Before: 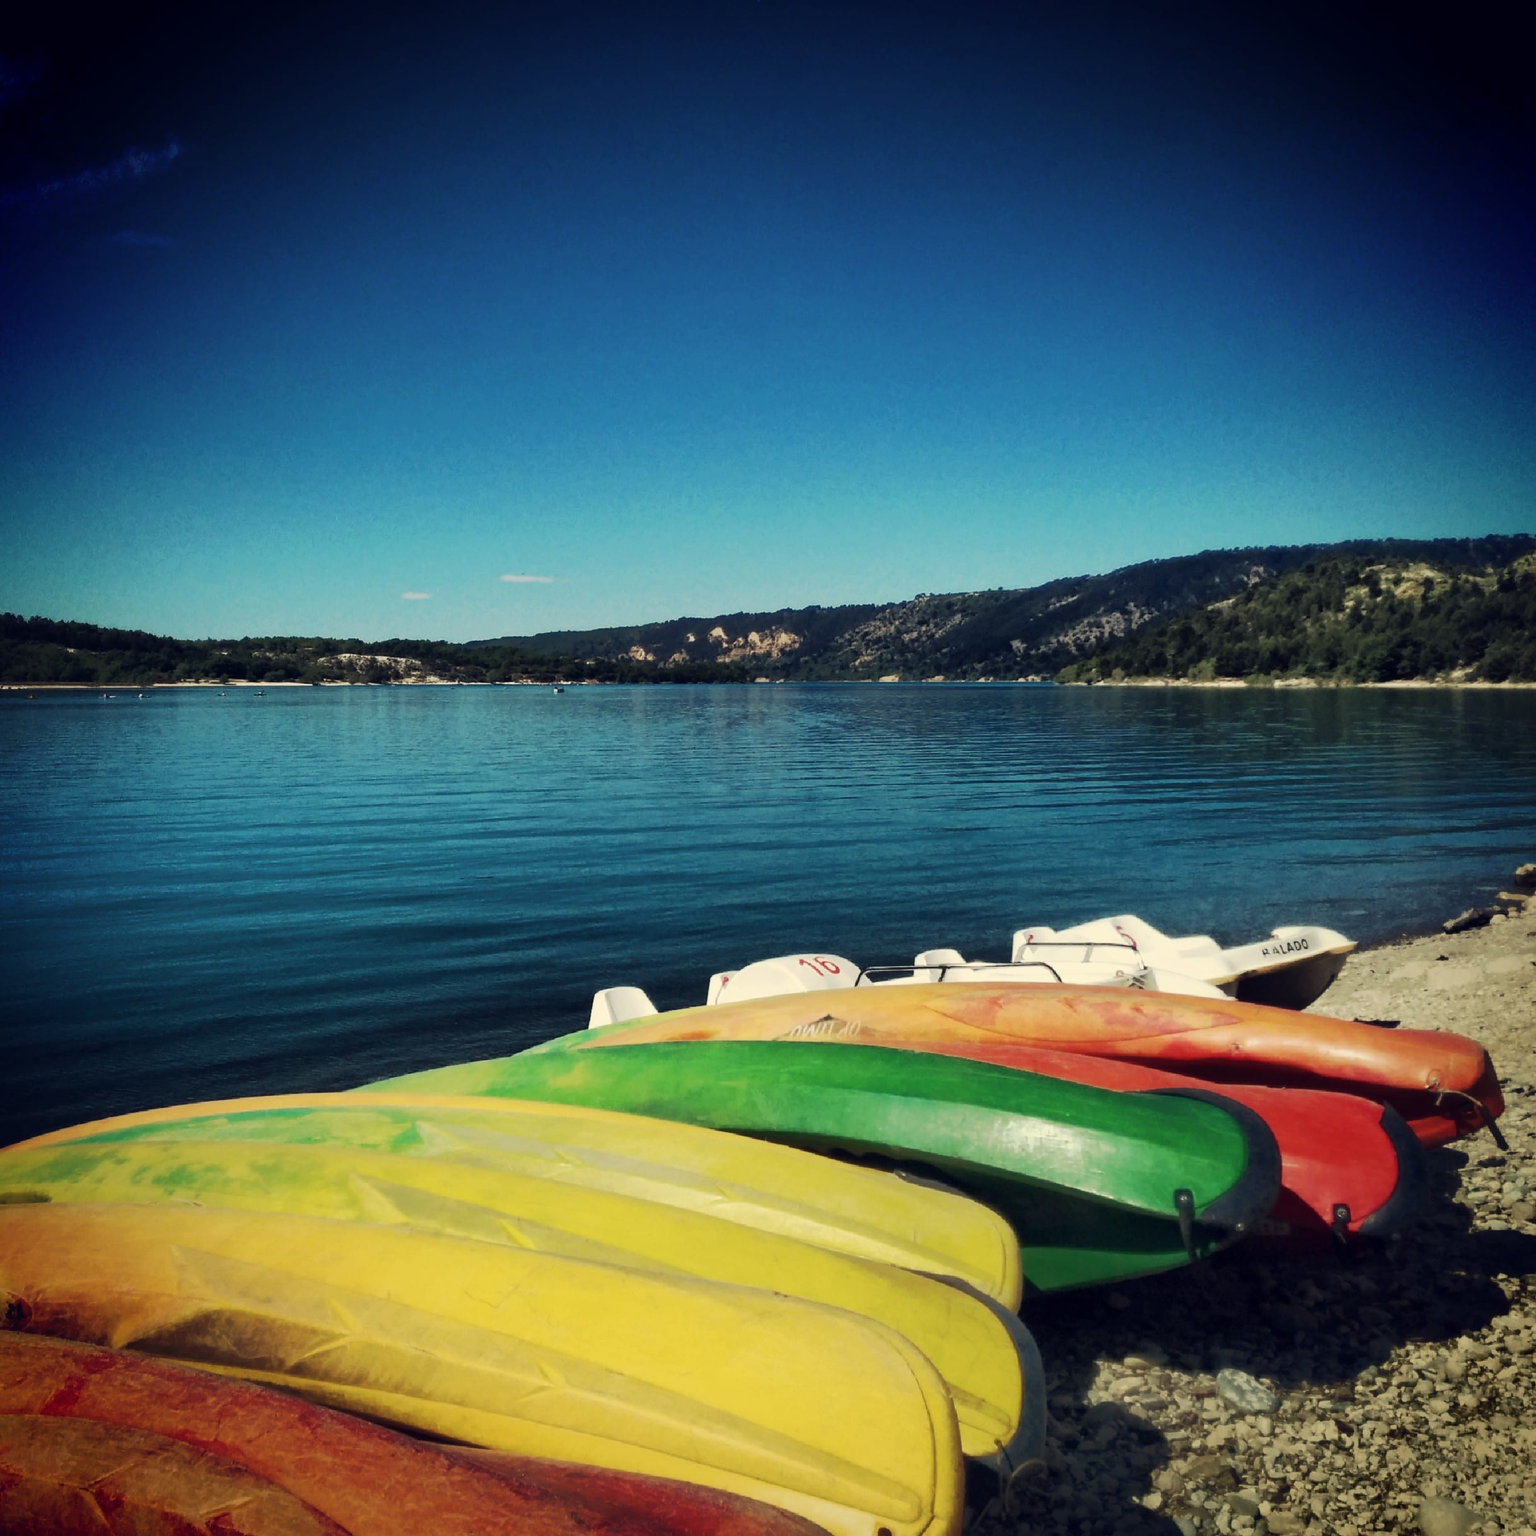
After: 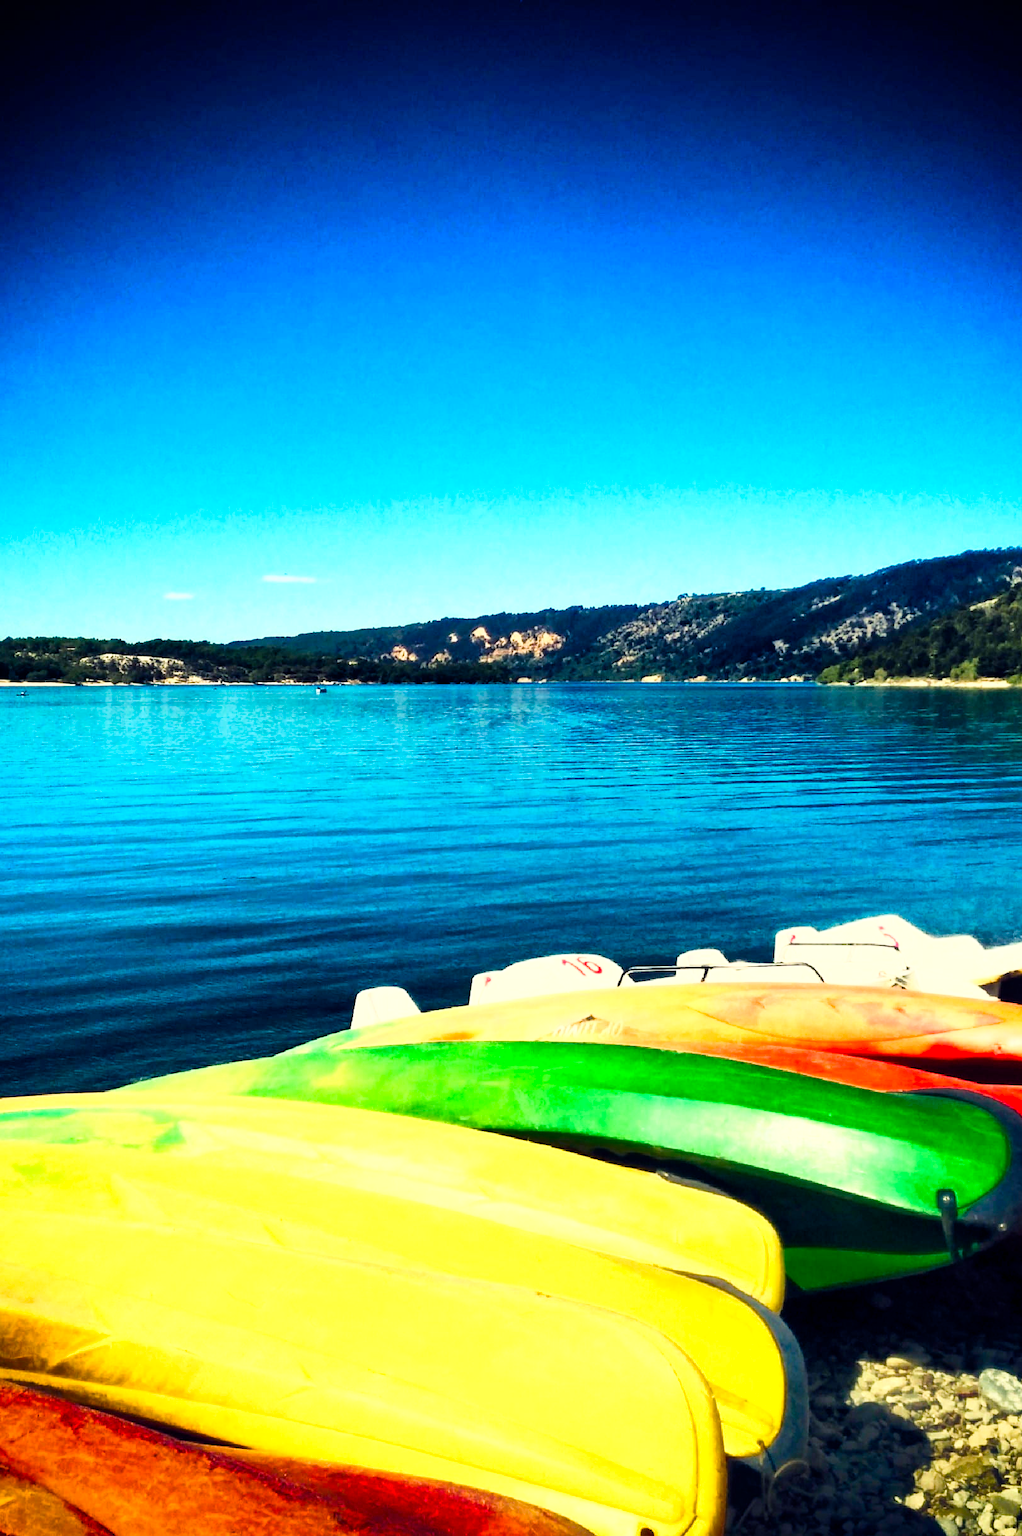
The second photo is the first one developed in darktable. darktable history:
crop and rotate: left 15.484%, right 17.903%
color balance rgb: shadows lift › chroma 2.053%, shadows lift › hue 221.59°, power › luminance 3.188%, power › hue 229.74°, linear chroma grading › shadows 31.598%, linear chroma grading › global chroma -2.584%, linear chroma grading › mid-tones 3.907%, perceptual saturation grading › global saturation 20%, perceptual saturation grading › highlights -25.322%, perceptual saturation grading › shadows 50.237%
contrast brightness saturation: contrast 0.042, saturation 0.068
base curve: curves: ch0 [(0, 0) (0.007, 0.004) (0.027, 0.03) (0.046, 0.07) (0.207, 0.54) (0.442, 0.872) (0.673, 0.972) (1, 1)], preserve colors average RGB
